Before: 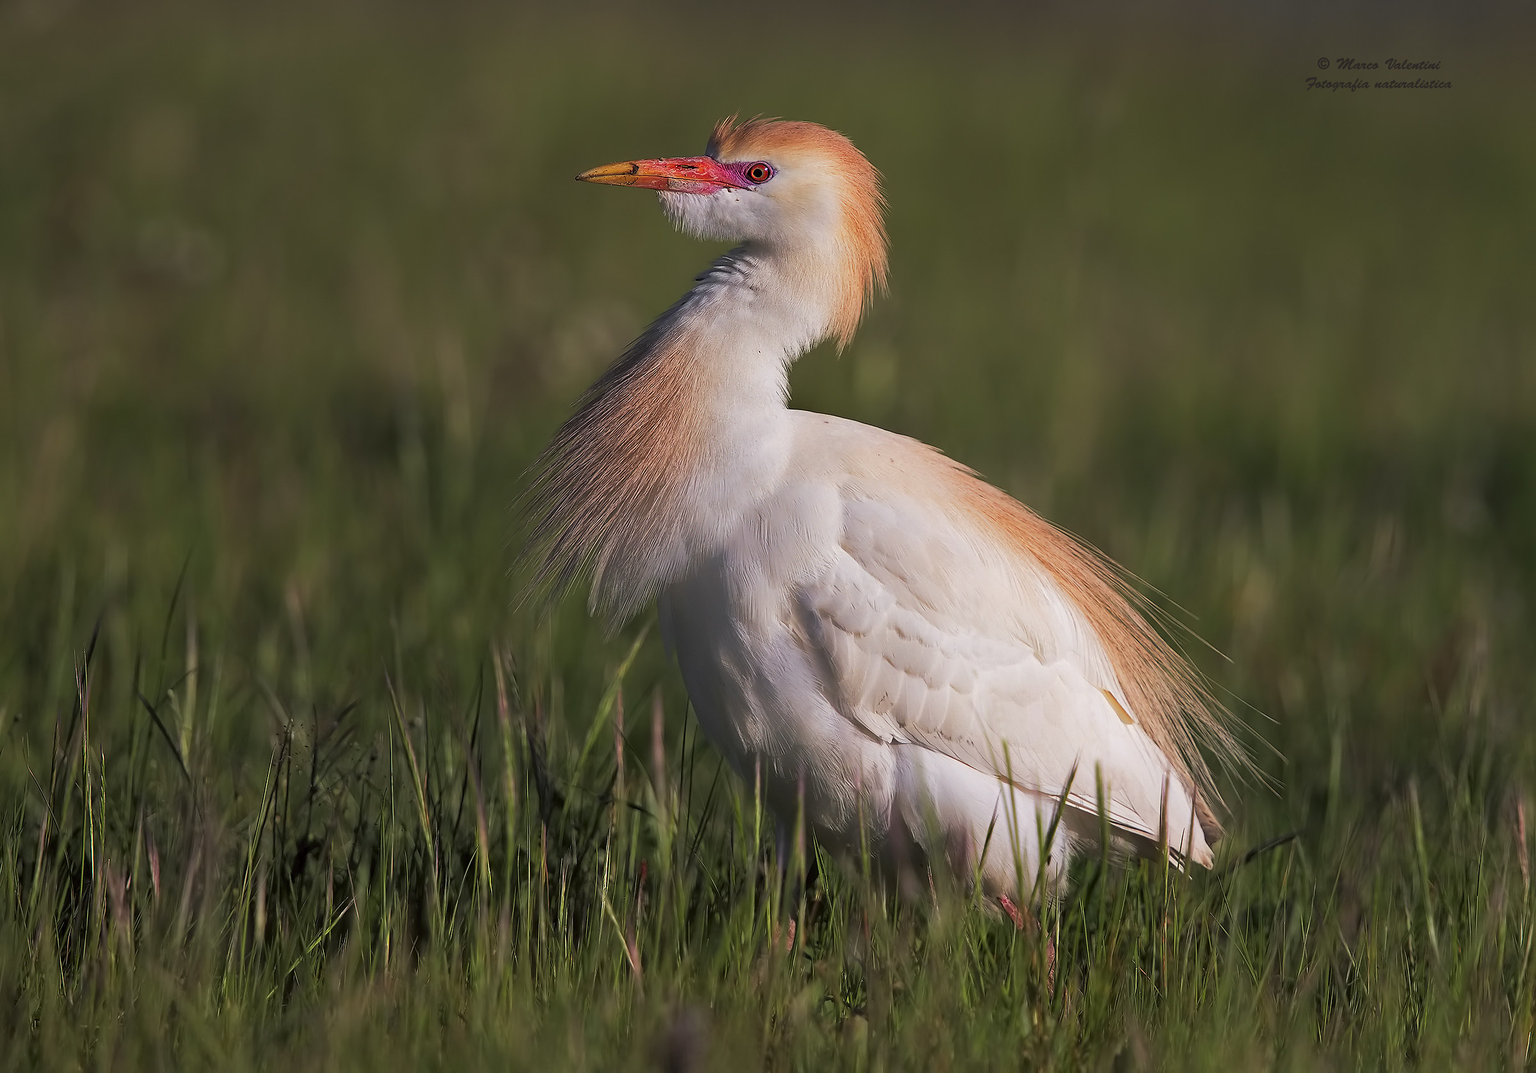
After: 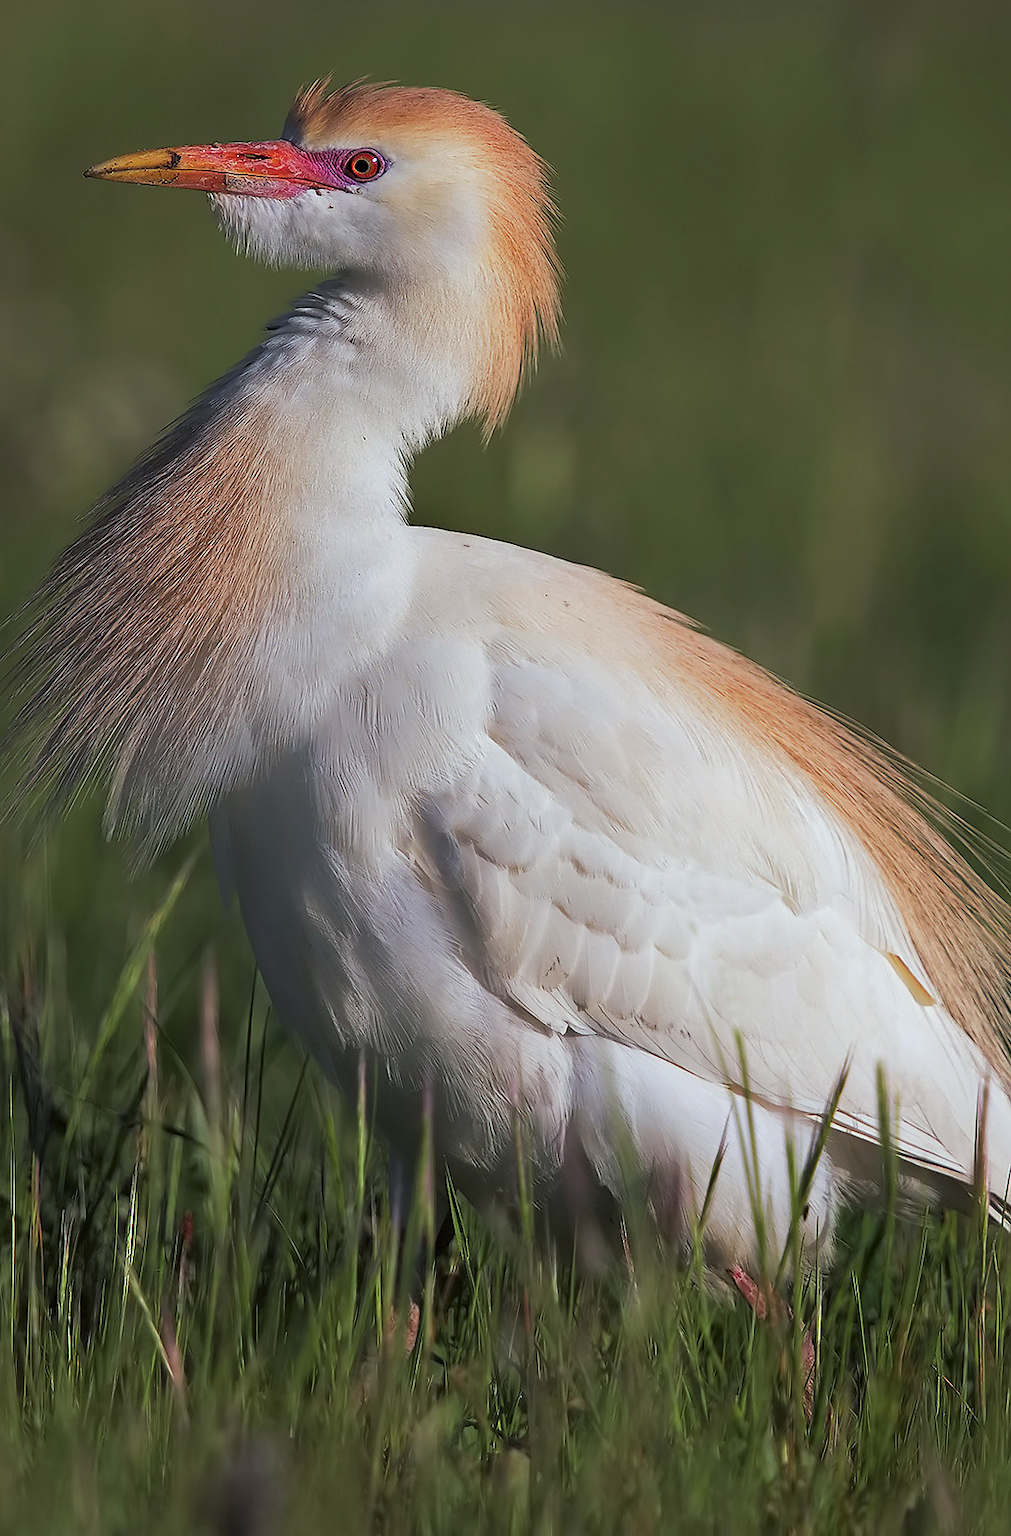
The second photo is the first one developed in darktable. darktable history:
crop: left 33.89%, top 5.98%, right 22.868%
color calibration: illuminant as shot in camera, x 0.36, y 0.362, temperature 4558.64 K, gamut compression 0.999
